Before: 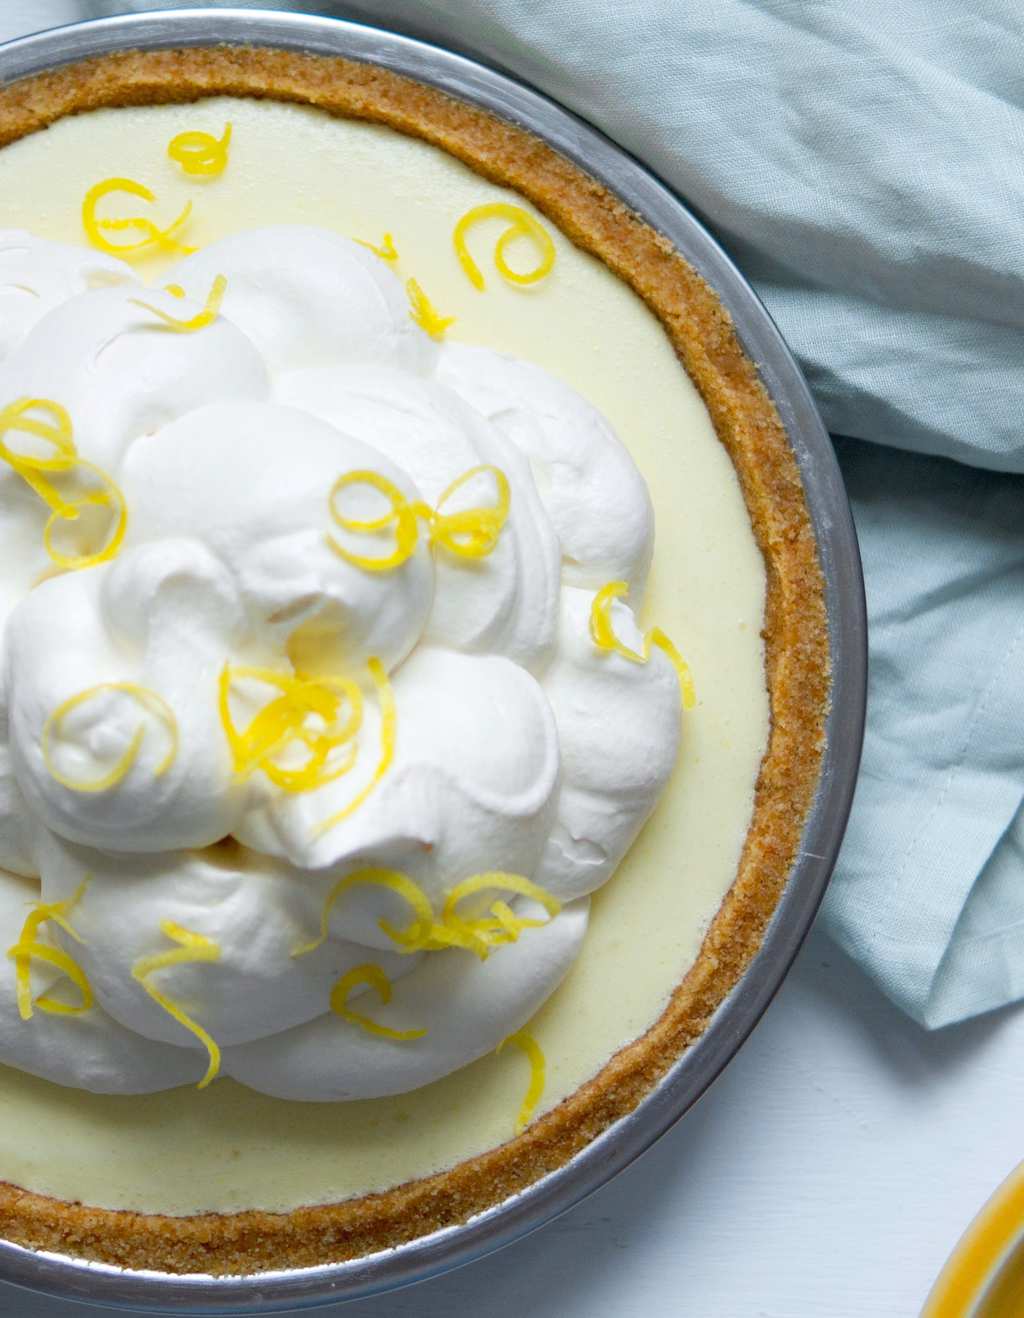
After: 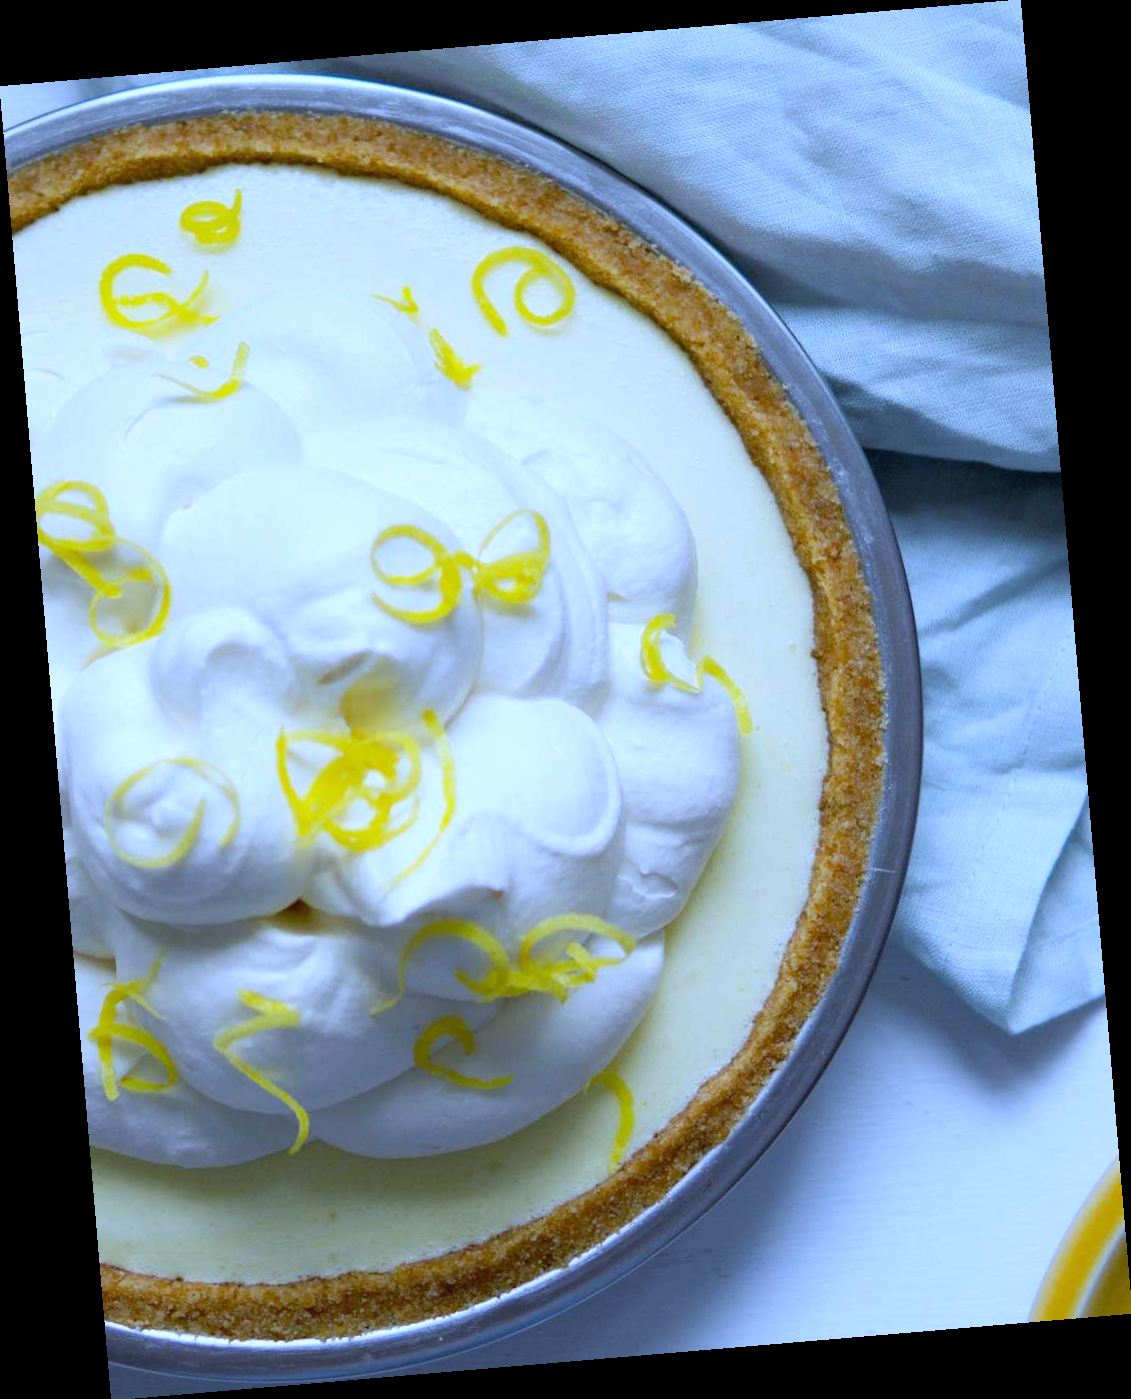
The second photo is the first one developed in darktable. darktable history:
rotate and perspective: rotation -4.86°, automatic cropping off
white balance: red 0.871, blue 1.249
